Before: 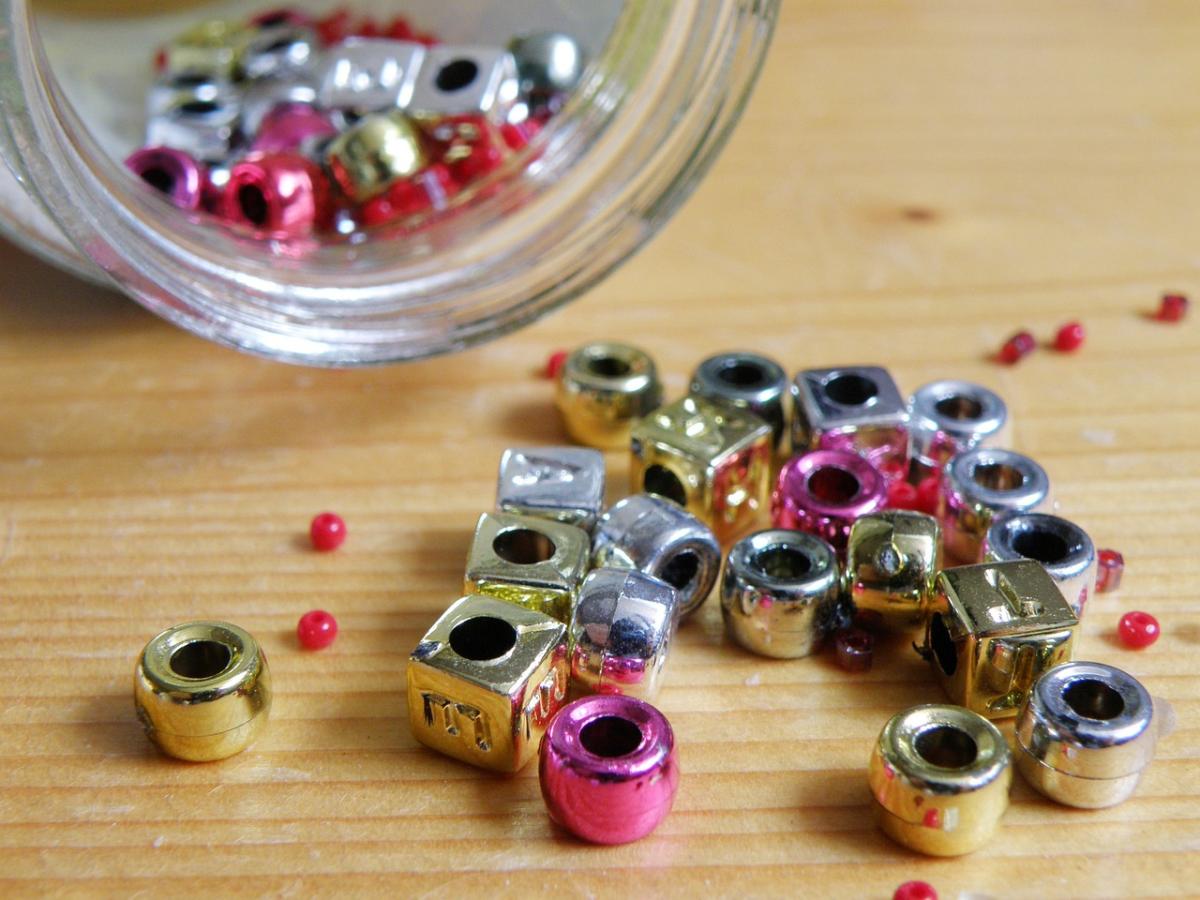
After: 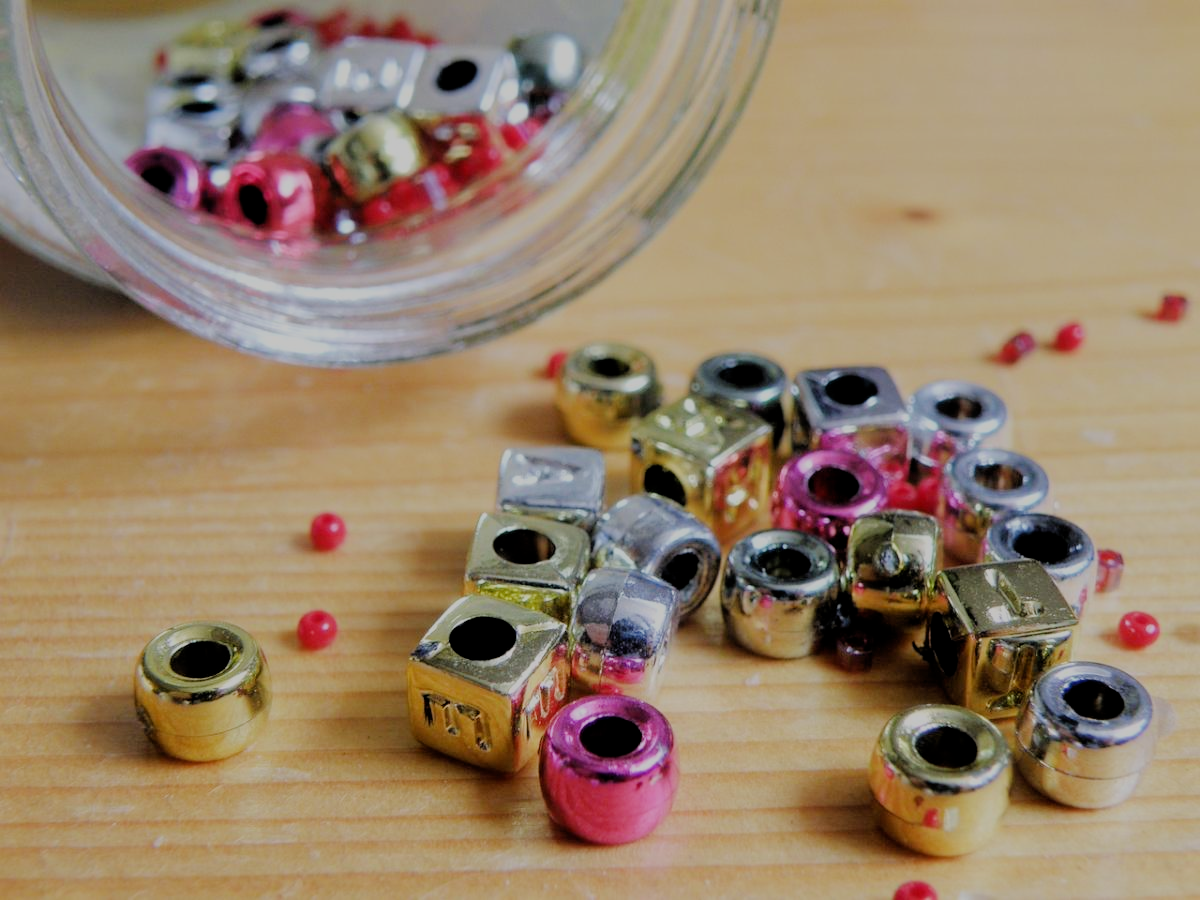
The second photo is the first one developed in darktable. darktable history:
filmic rgb: middle gray luminance 17.89%, black relative exposure -7.52 EV, white relative exposure 8.48 EV, target black luminance 0%, hardness 2.23, latitude 19.33%, contrast 0.886, highlights saturation mix 4.89%, shadows ↔ highlights balance 10.58%
